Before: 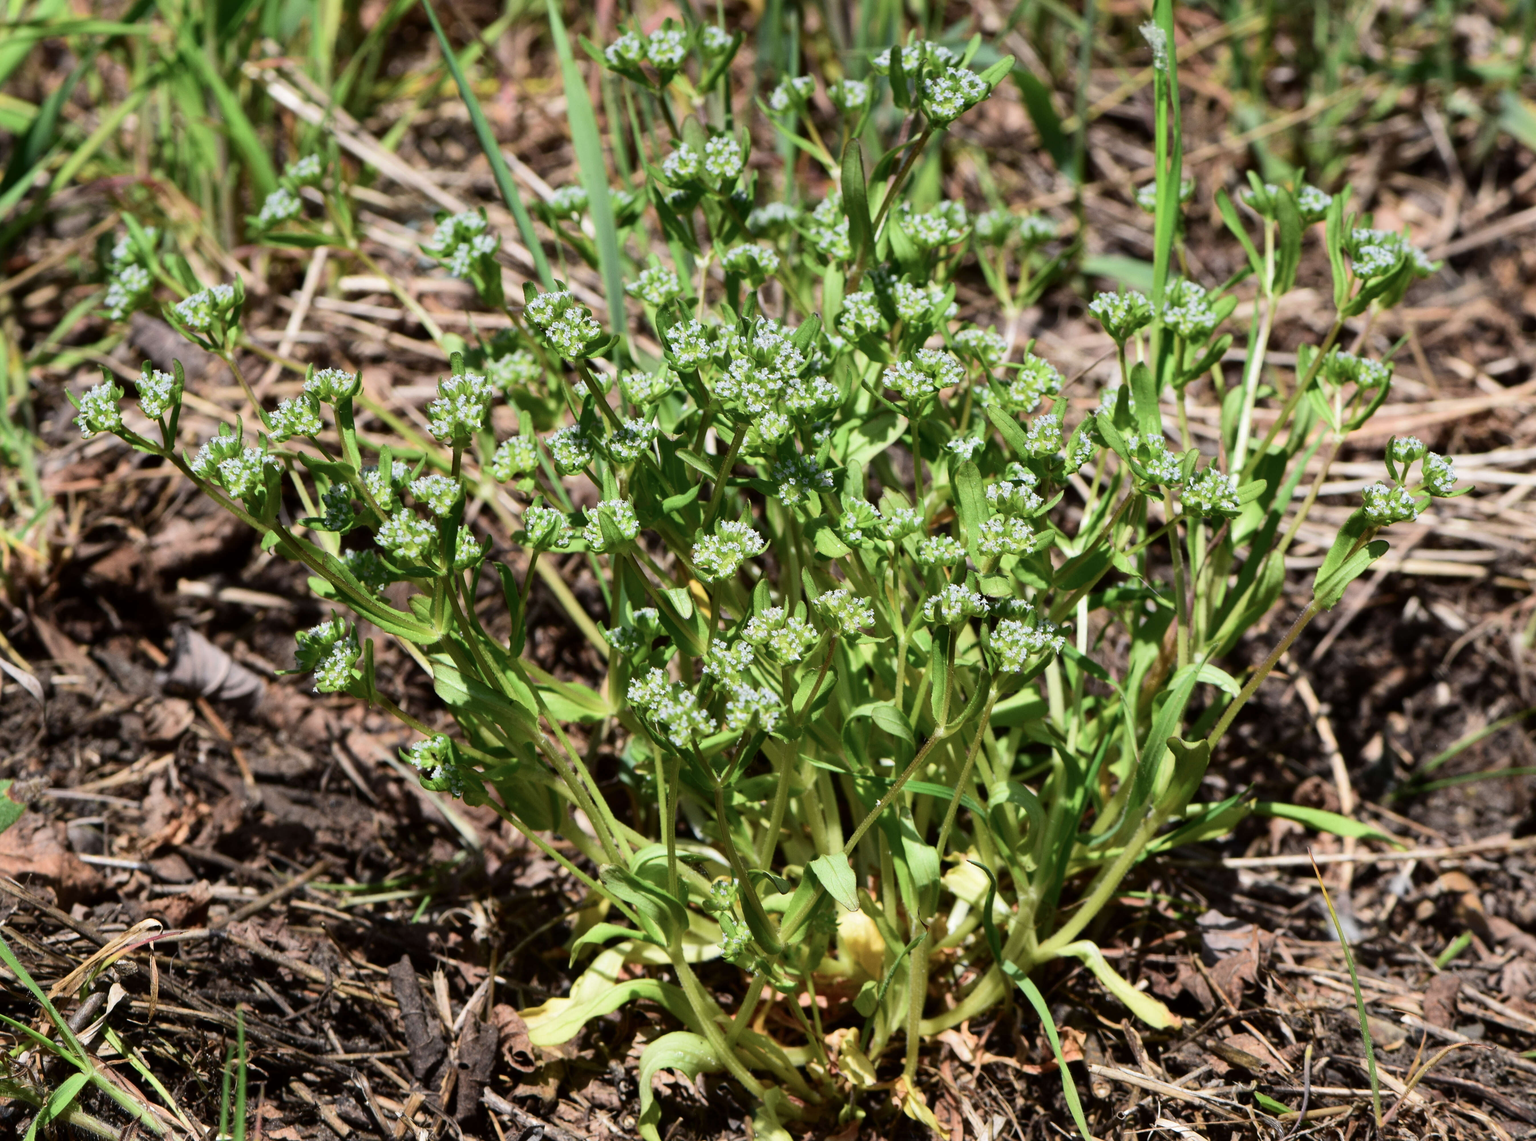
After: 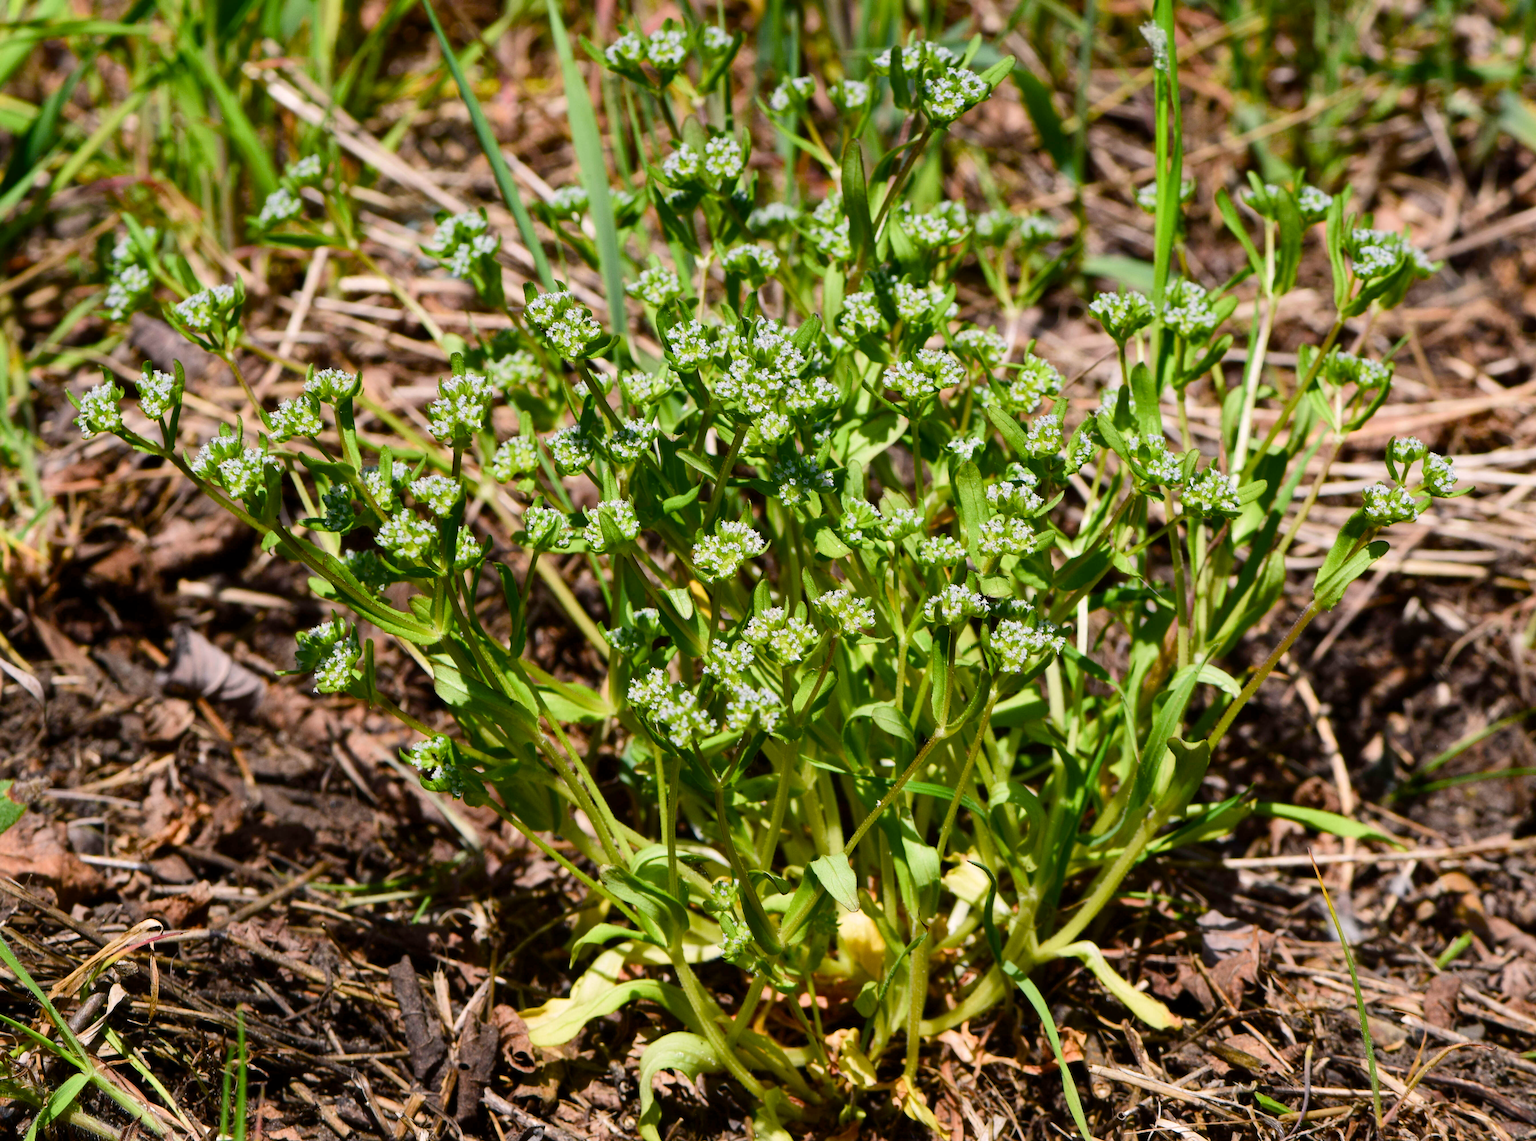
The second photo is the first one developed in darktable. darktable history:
color balance rgb: highlights gain › chroma 0.99%, highlights gain › hue 25.67°, perceptual saturation grading › global saturation 34.888%, perceptual saturation grading › highlights -25.217%, perceptual saturation grading › shadows 49.389%, global vibrance 9.421%
